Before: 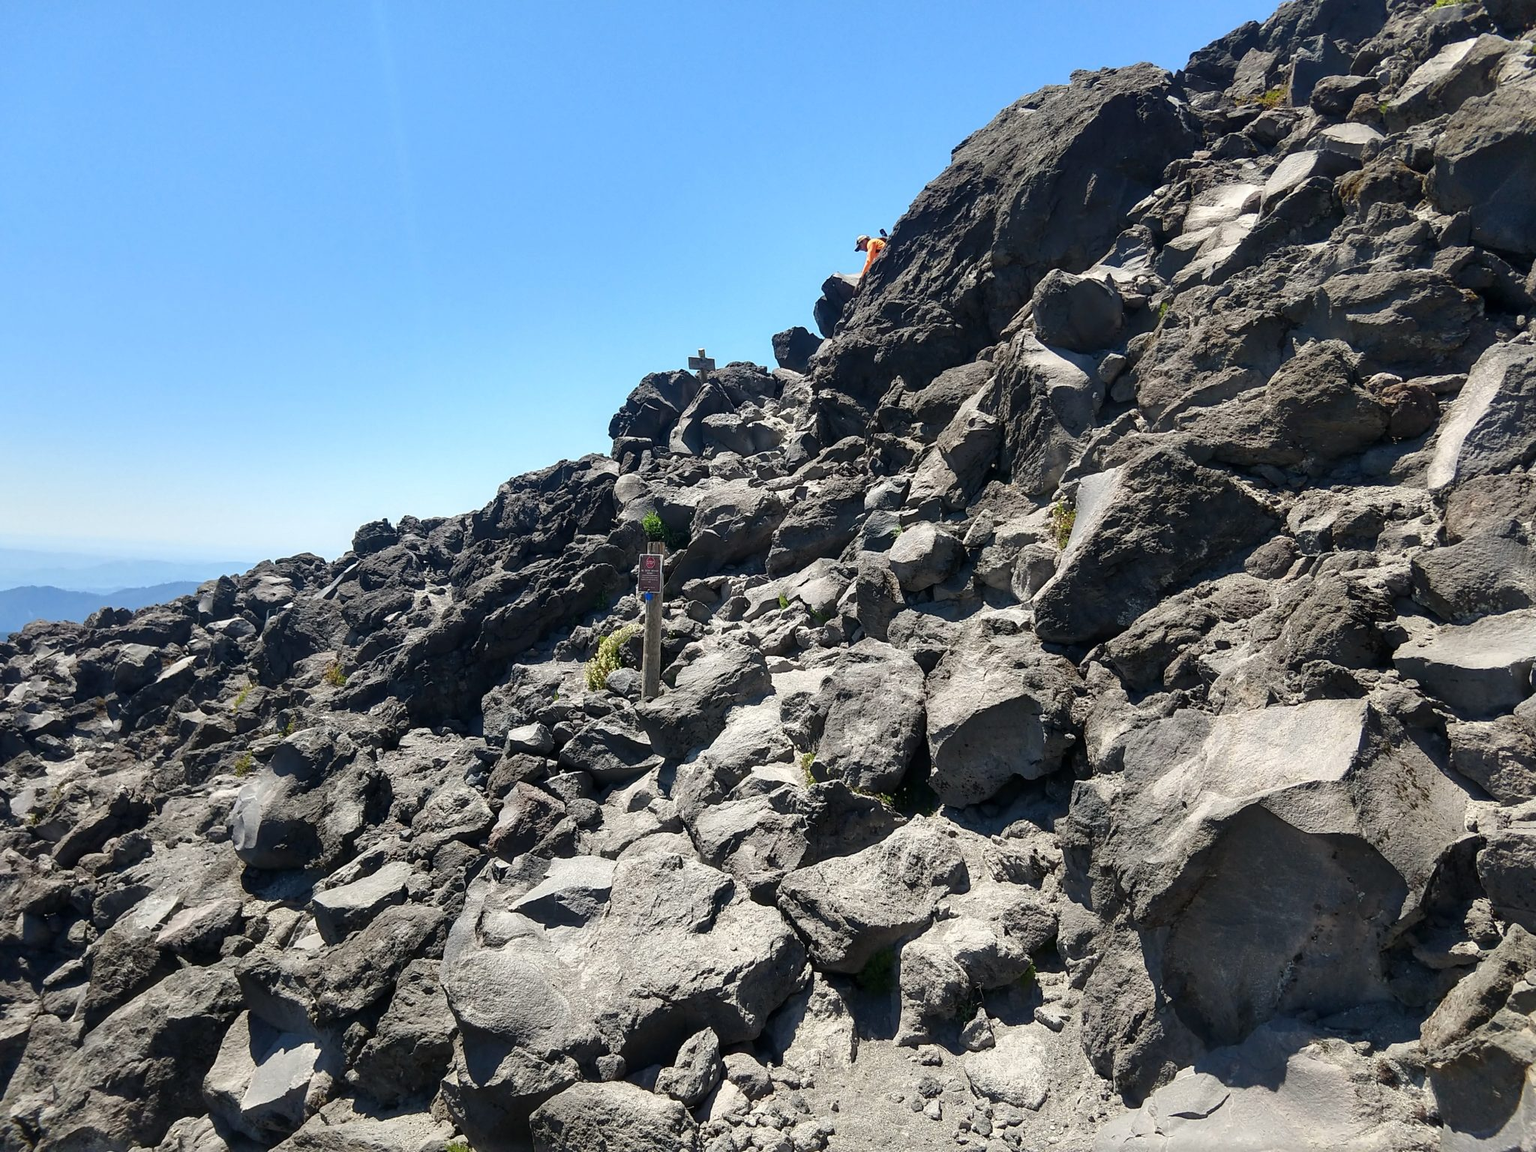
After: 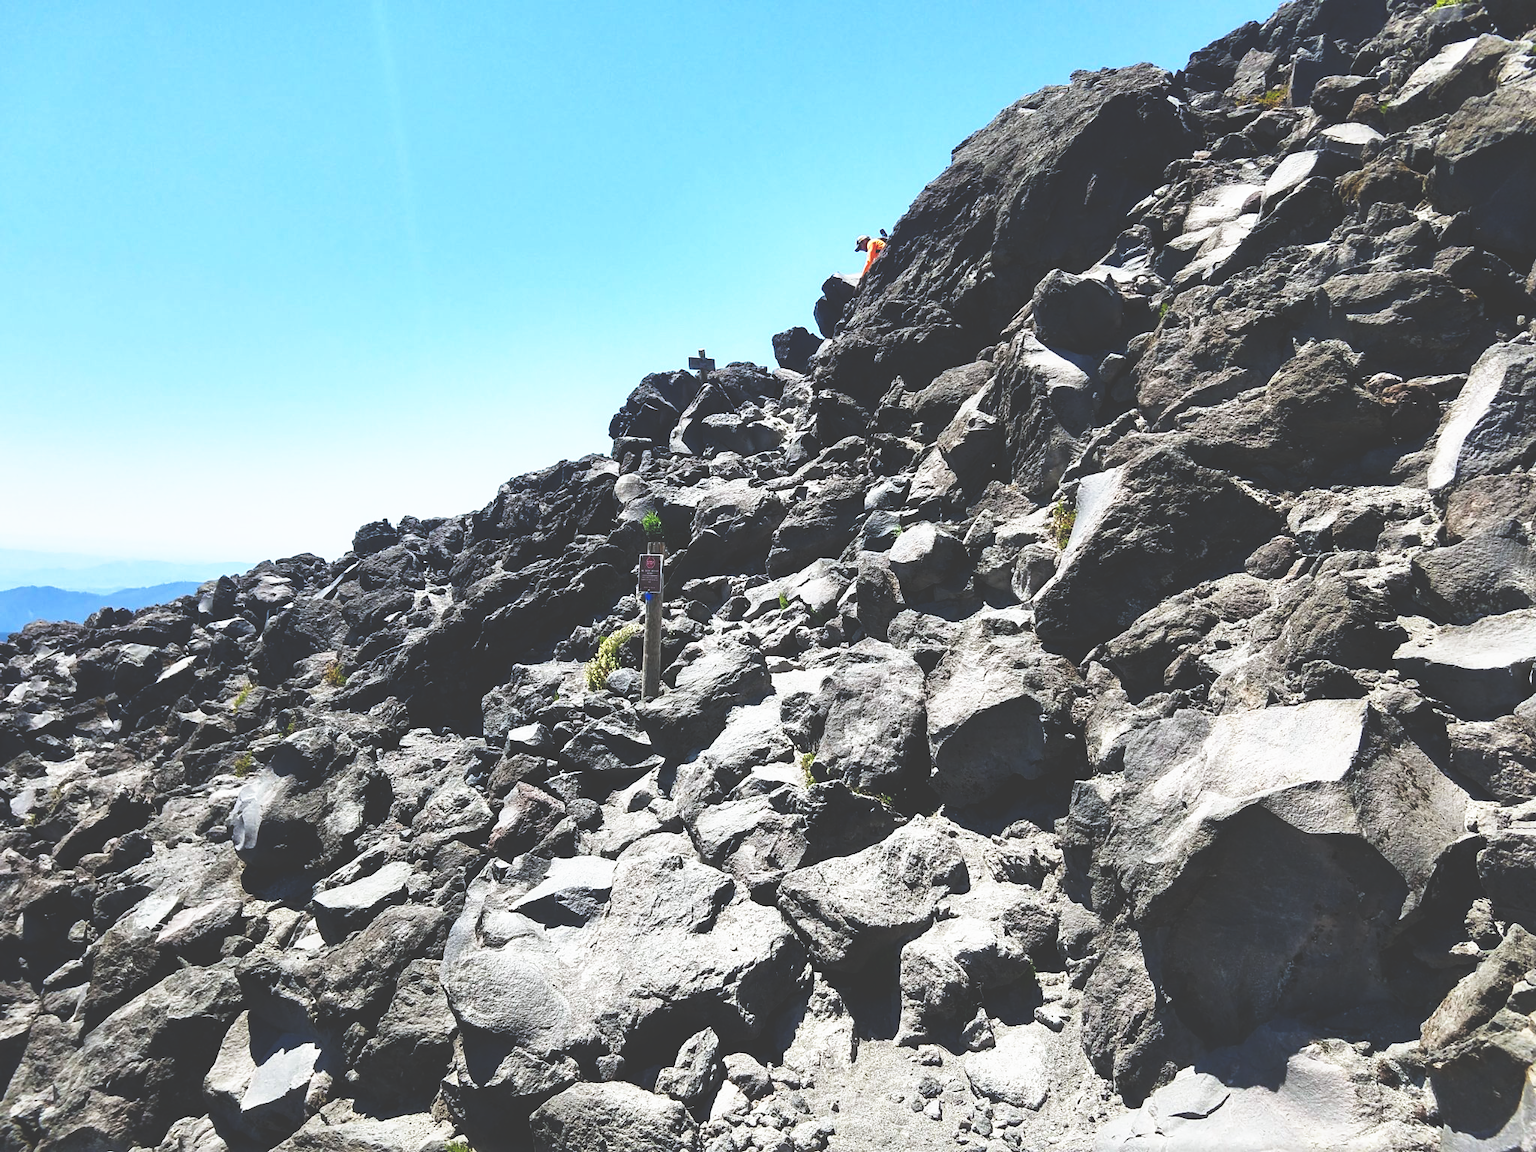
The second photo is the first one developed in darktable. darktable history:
base curve: curves: ch0 [(0, 0.036) (0.007, 0.037) (0.604, 0.887) (1, 1)], preserve colors none
white balance: red 0.974, blue 1.044
